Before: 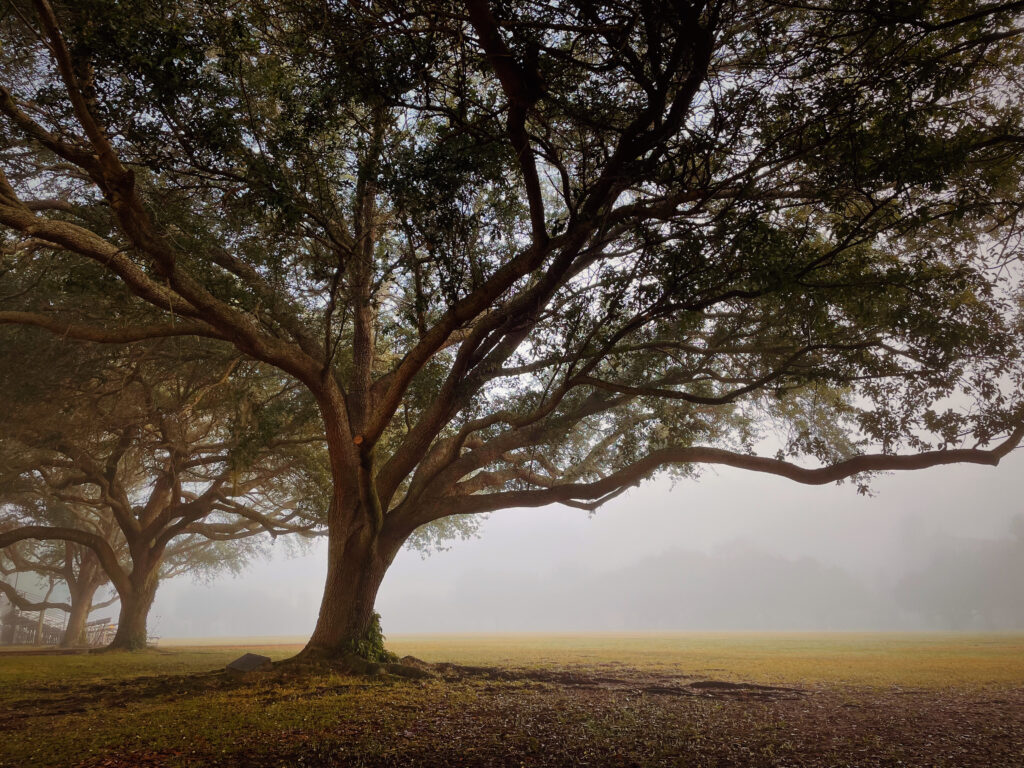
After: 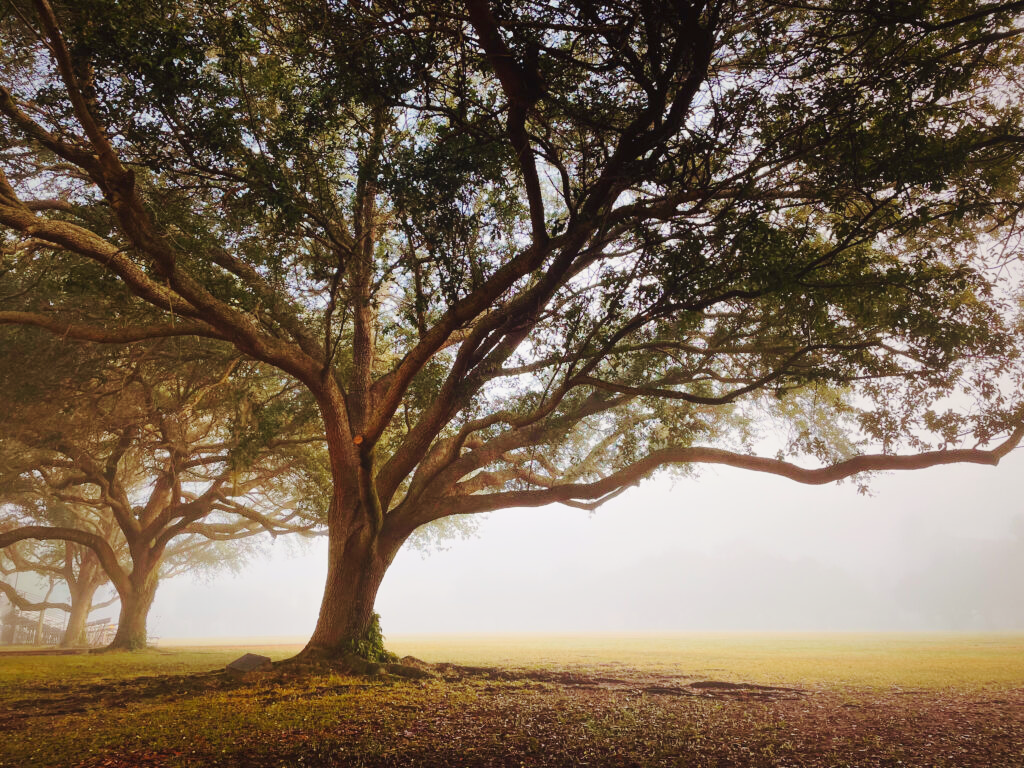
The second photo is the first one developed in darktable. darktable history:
contrast equalizer: y [[0.6 ×6], [0.55 ×6], [0 ×6], [0 ×6], [0 ×6]], mix -0.318
base curve: curves: ch0 [(0, 0) (0.025, 0.046) (0.112, 0.277) (0.467, 0.74) (0.814, 0.929) (1, 0.942)], preserve colors none
velvia: on, module defaults
